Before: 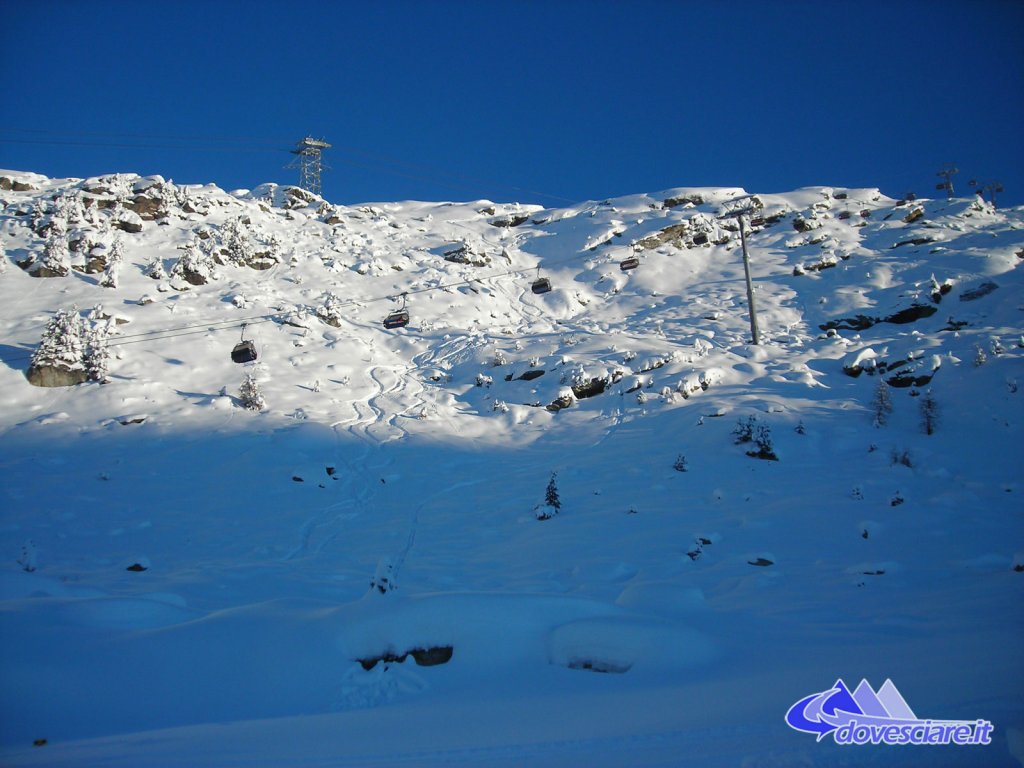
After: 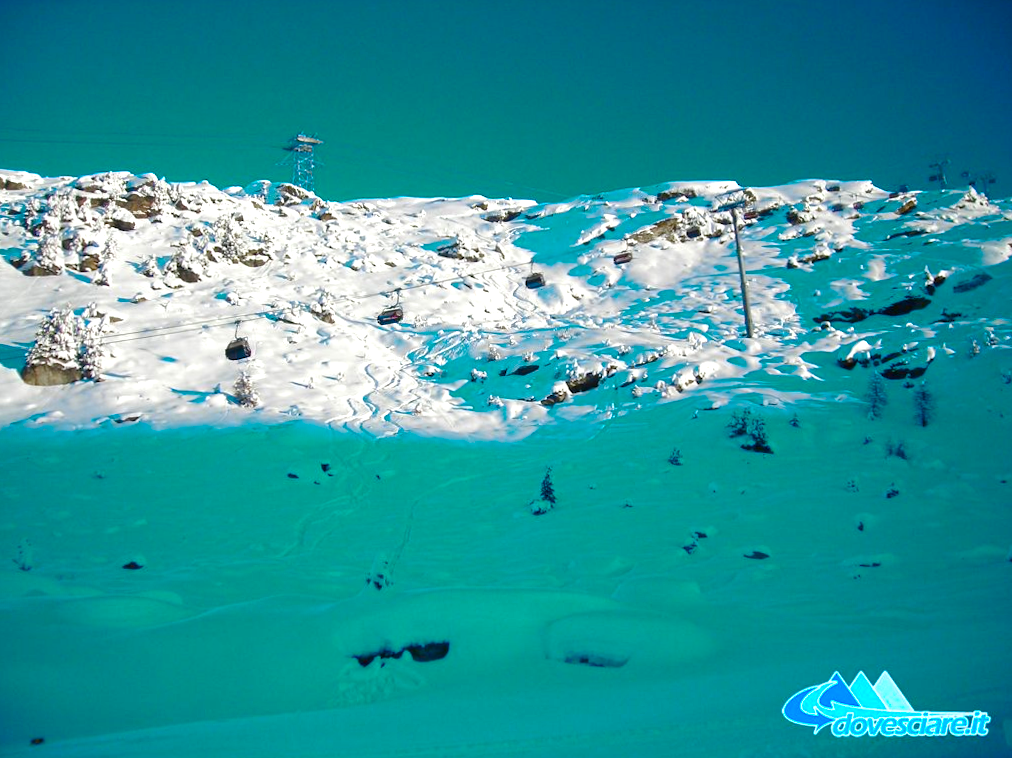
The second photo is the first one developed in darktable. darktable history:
rotate and perspective: rotation -0.45°, automatic cropping original format, crop left 0.008, crop right 0.992, crop top 0.012, crop bottom 0.988
color balance rgb: perceptual saturation grading › global saturation 25%, perceptual saturation grading › highlights -50%, perceptual saturation grading › shadows 30%, perceptual brilliance grading › global brilliance 12%, global vibrance 20%
color zones: curves: ch0 [(0.254, 0.492) (0.724, 0.62)]; ch1 [(0.25, 0.528) (0.719, 0.796)]; ch2 [(0, 0.472) (0.25, 0.5) (0.73, 0.184)]
